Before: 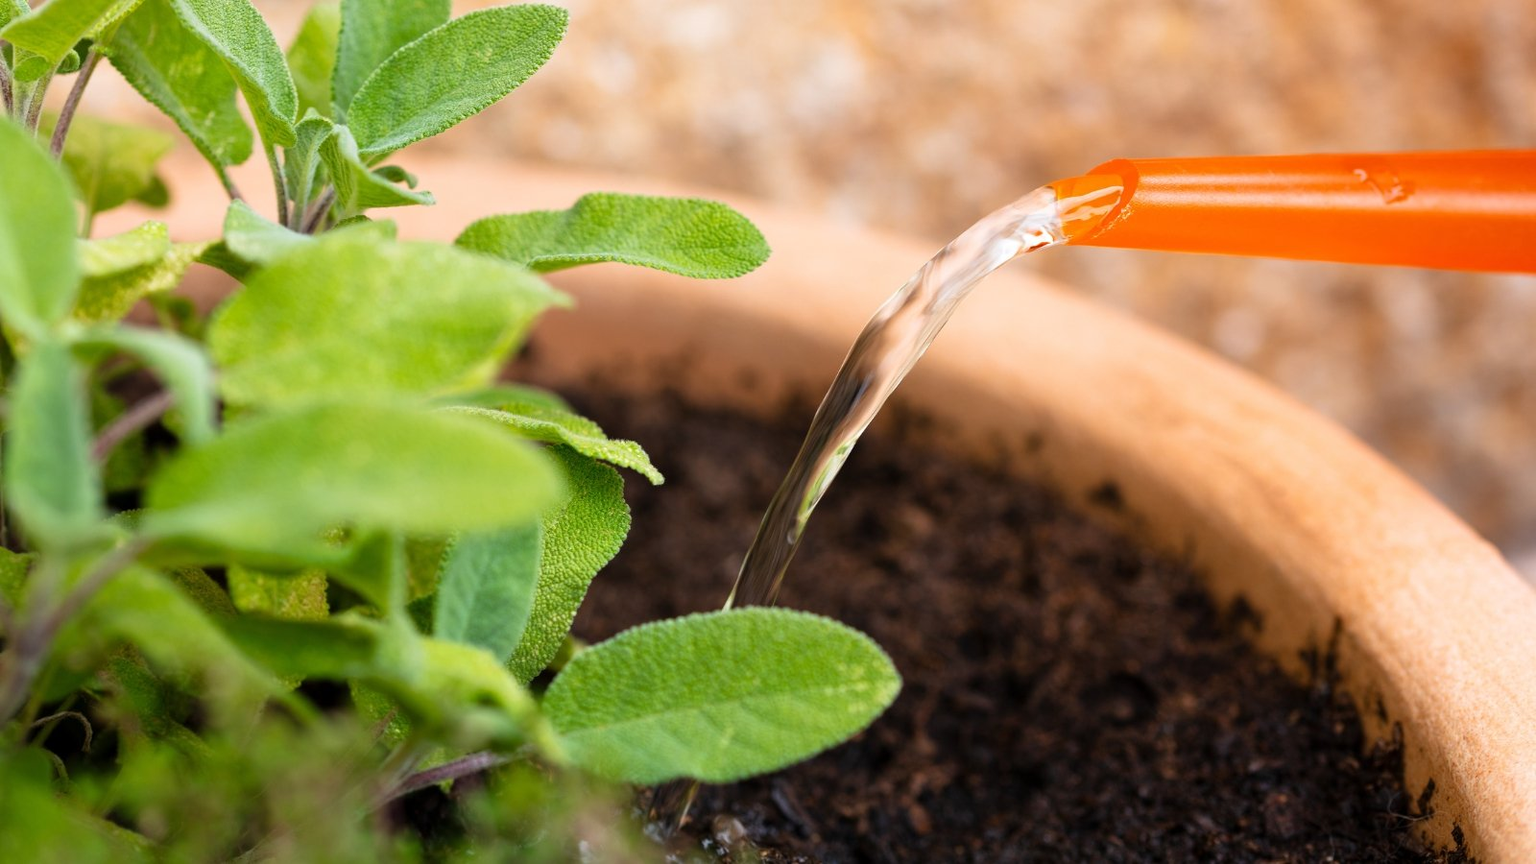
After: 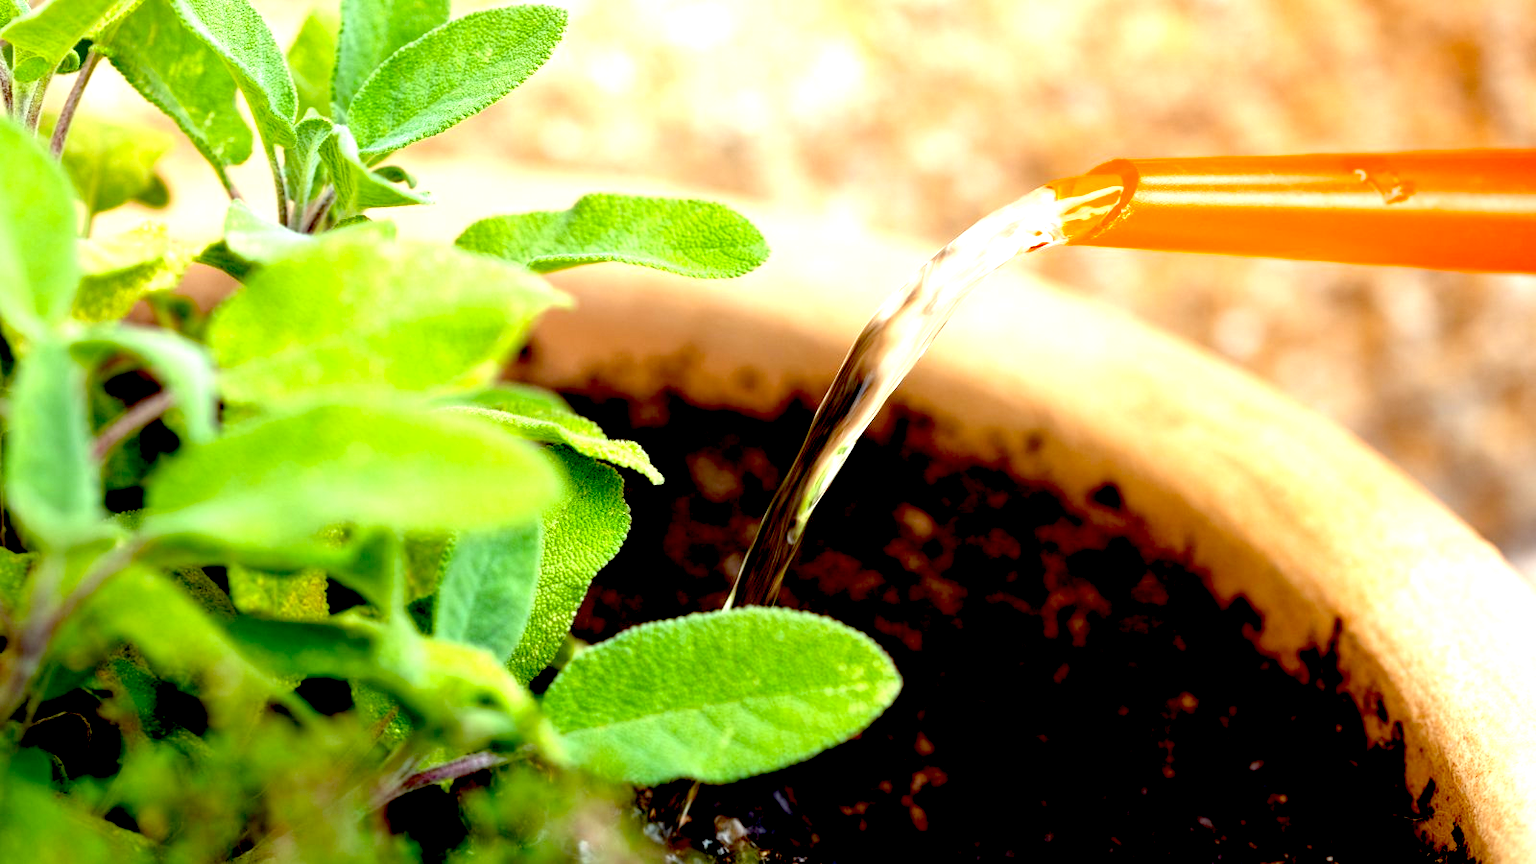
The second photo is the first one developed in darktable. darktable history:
color correction: highlights a* -8, highlights b* 3.1
exposure: black level correction 0.035, exposure 0.9 EV, compensate highlight preservation false
